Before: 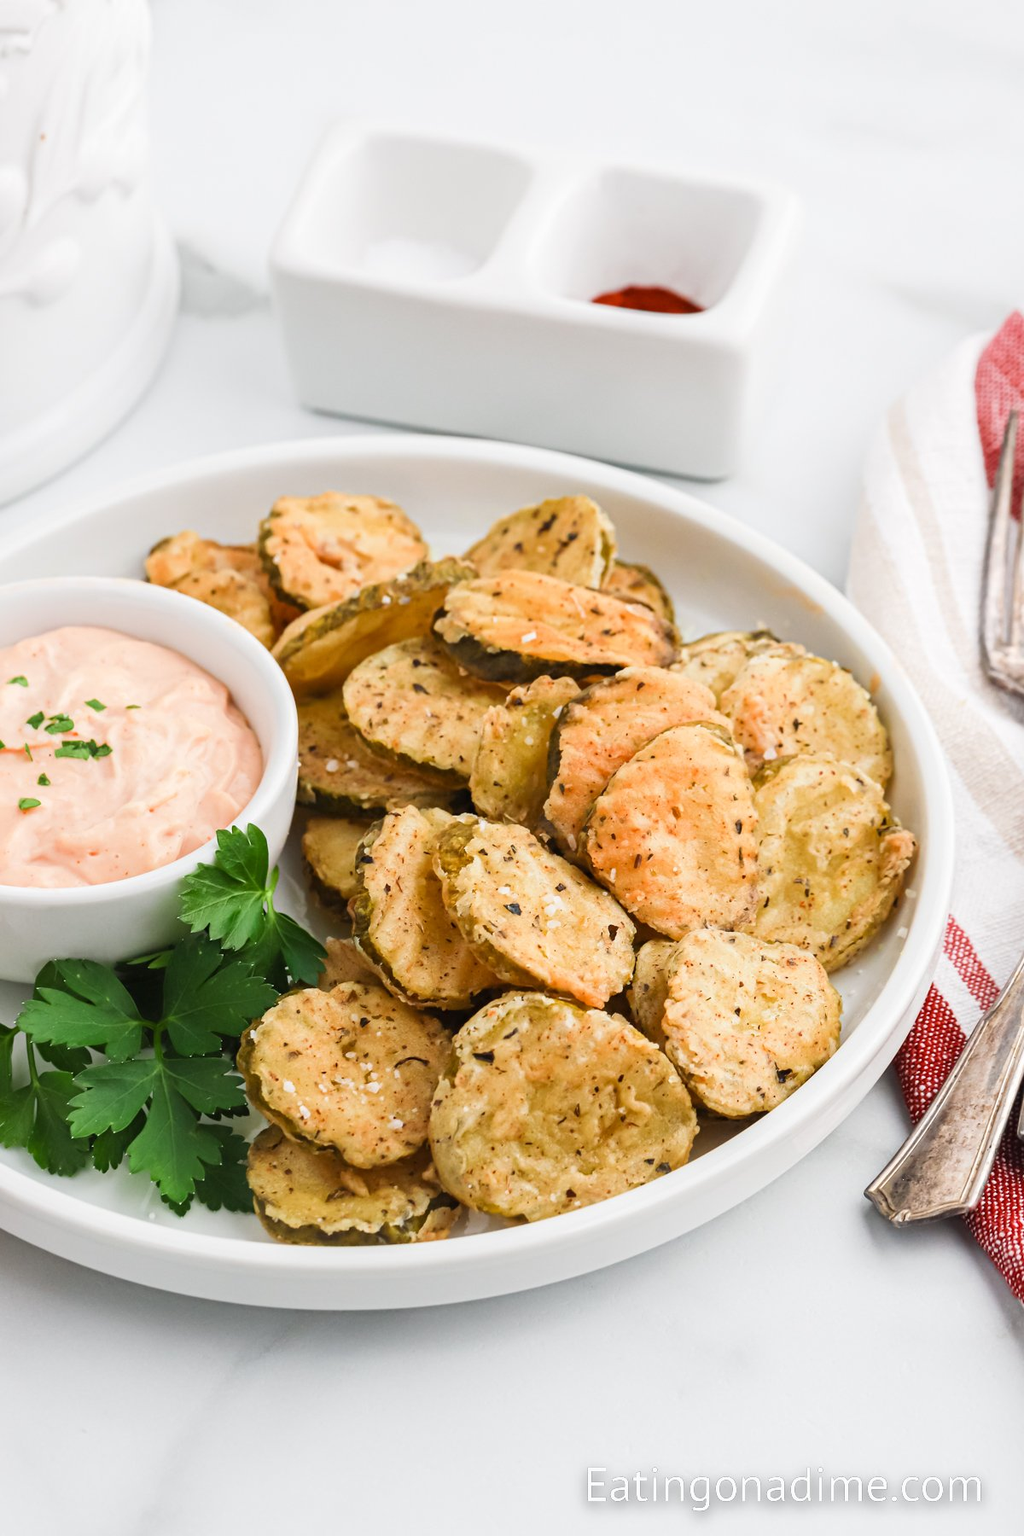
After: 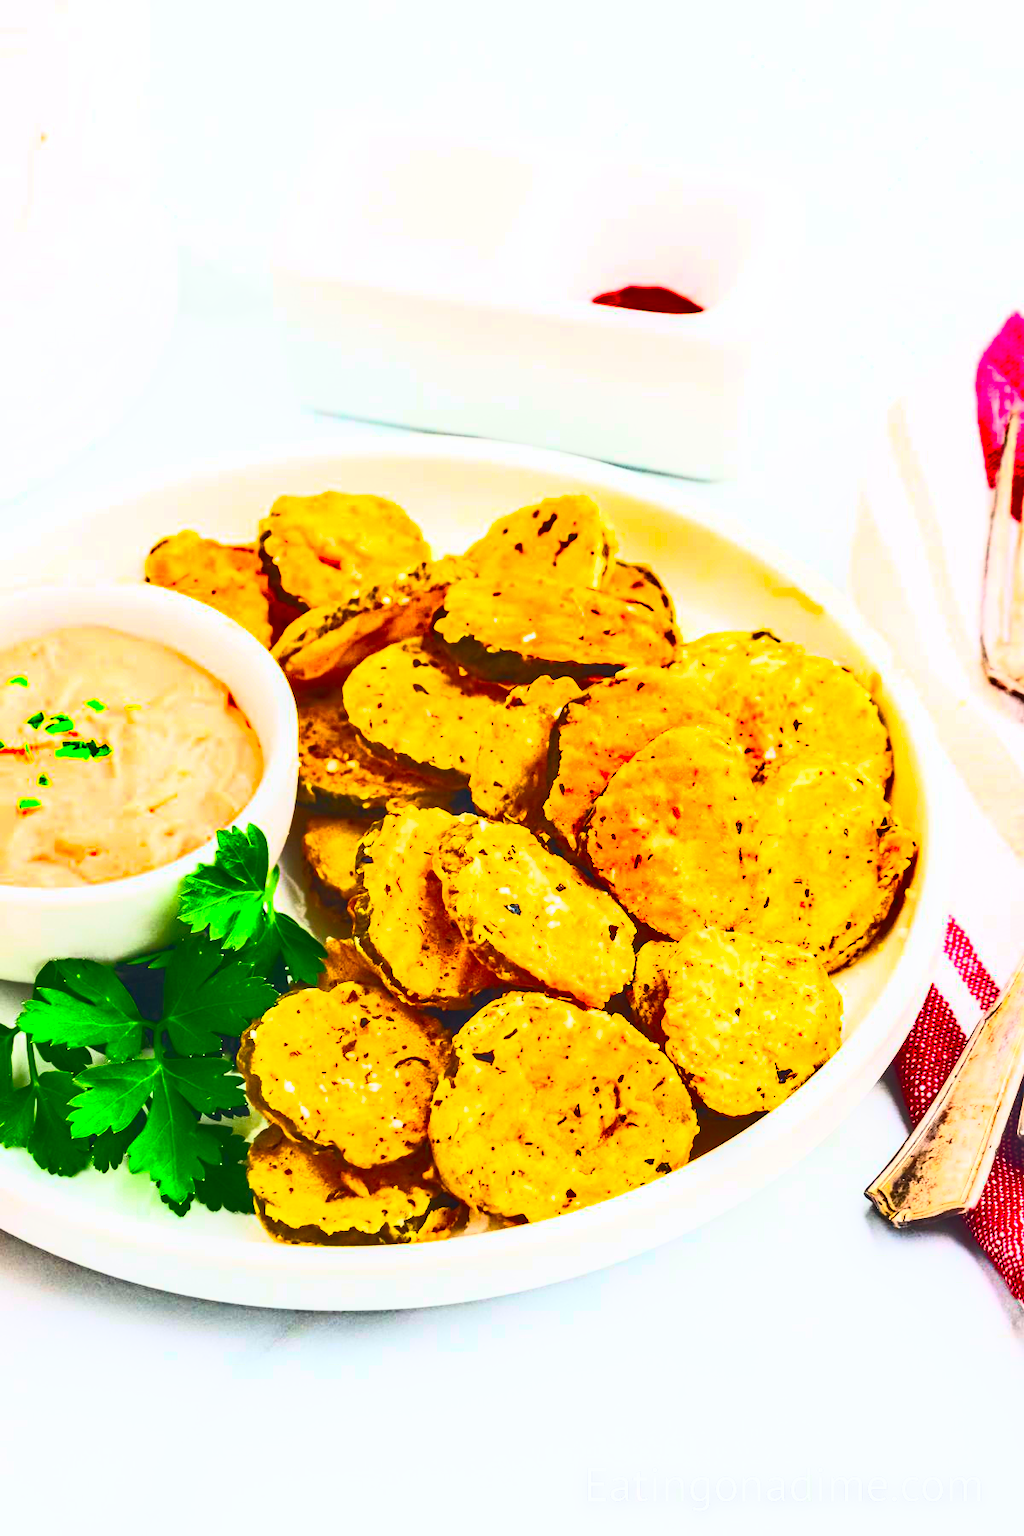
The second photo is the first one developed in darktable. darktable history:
shadows and highlights: shadows 6.45, soften with gaussian
contrast brightness saturation: contrast 0.996, brightness 0.98, saturation 0.998
local contrast: on, module defaults
color balance rgb: global offset › chroma 0.057%, global offset › hue 253.3°, linear chroma grading › global chroma 41.972%, perceptual saturation grading › global saturation 9.77%
